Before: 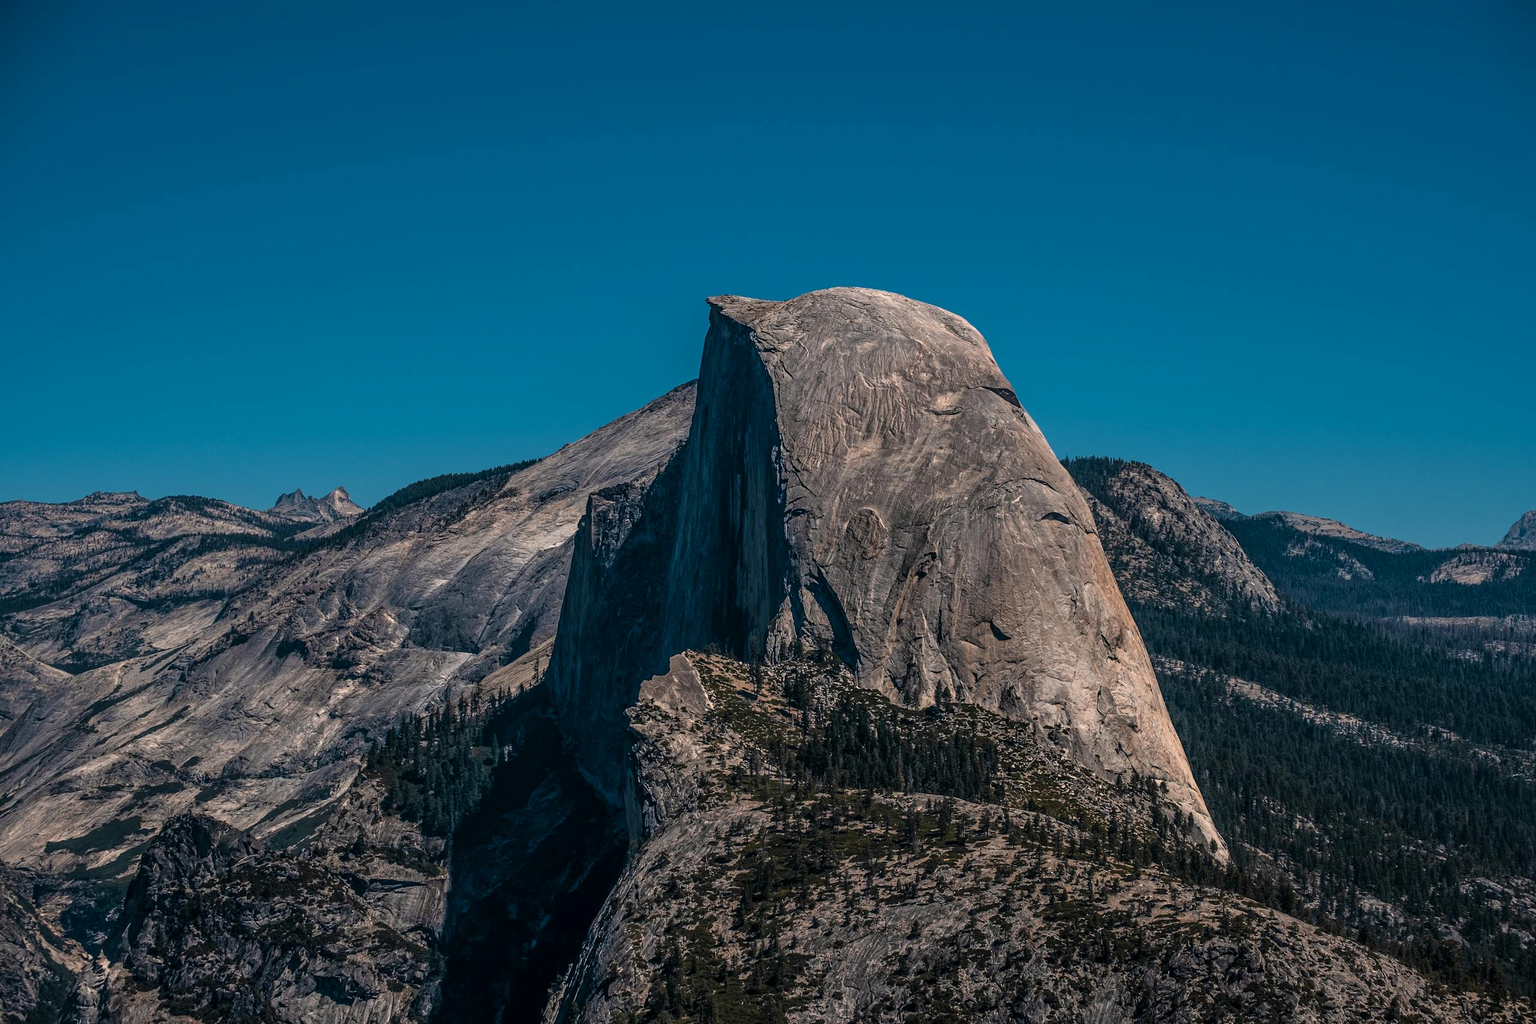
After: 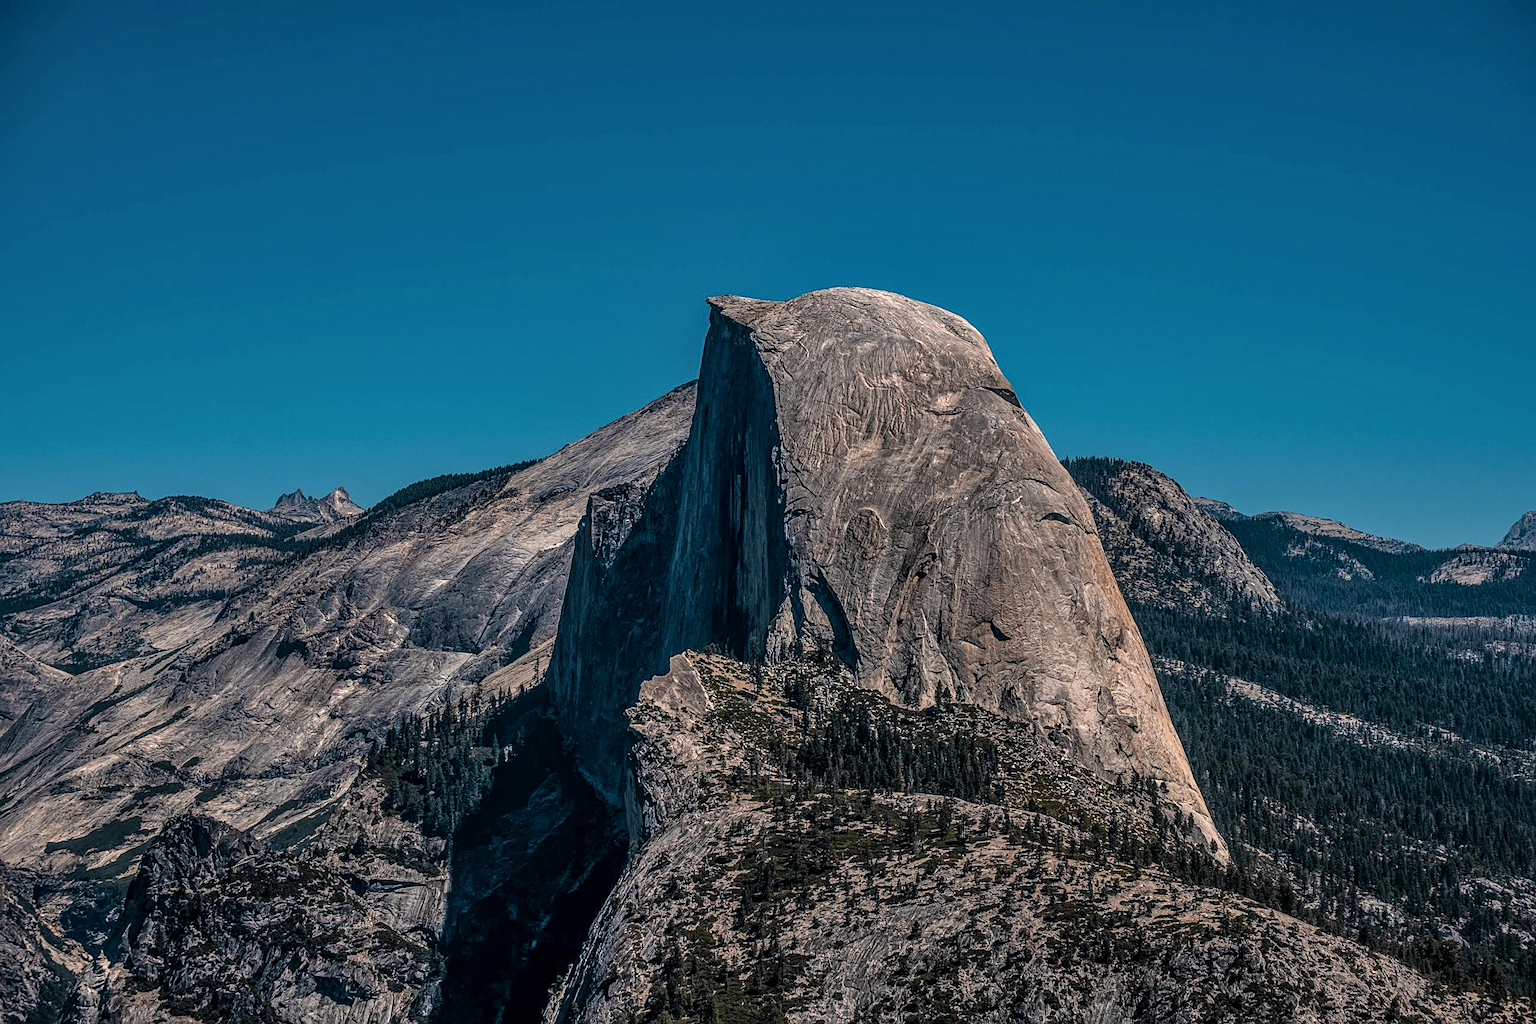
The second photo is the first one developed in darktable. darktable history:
shadows and highlights: shadows 37.56, highlights -27.63, soften with gaussian
sharpen: on, module defaults
local contrast: on, module defaults
